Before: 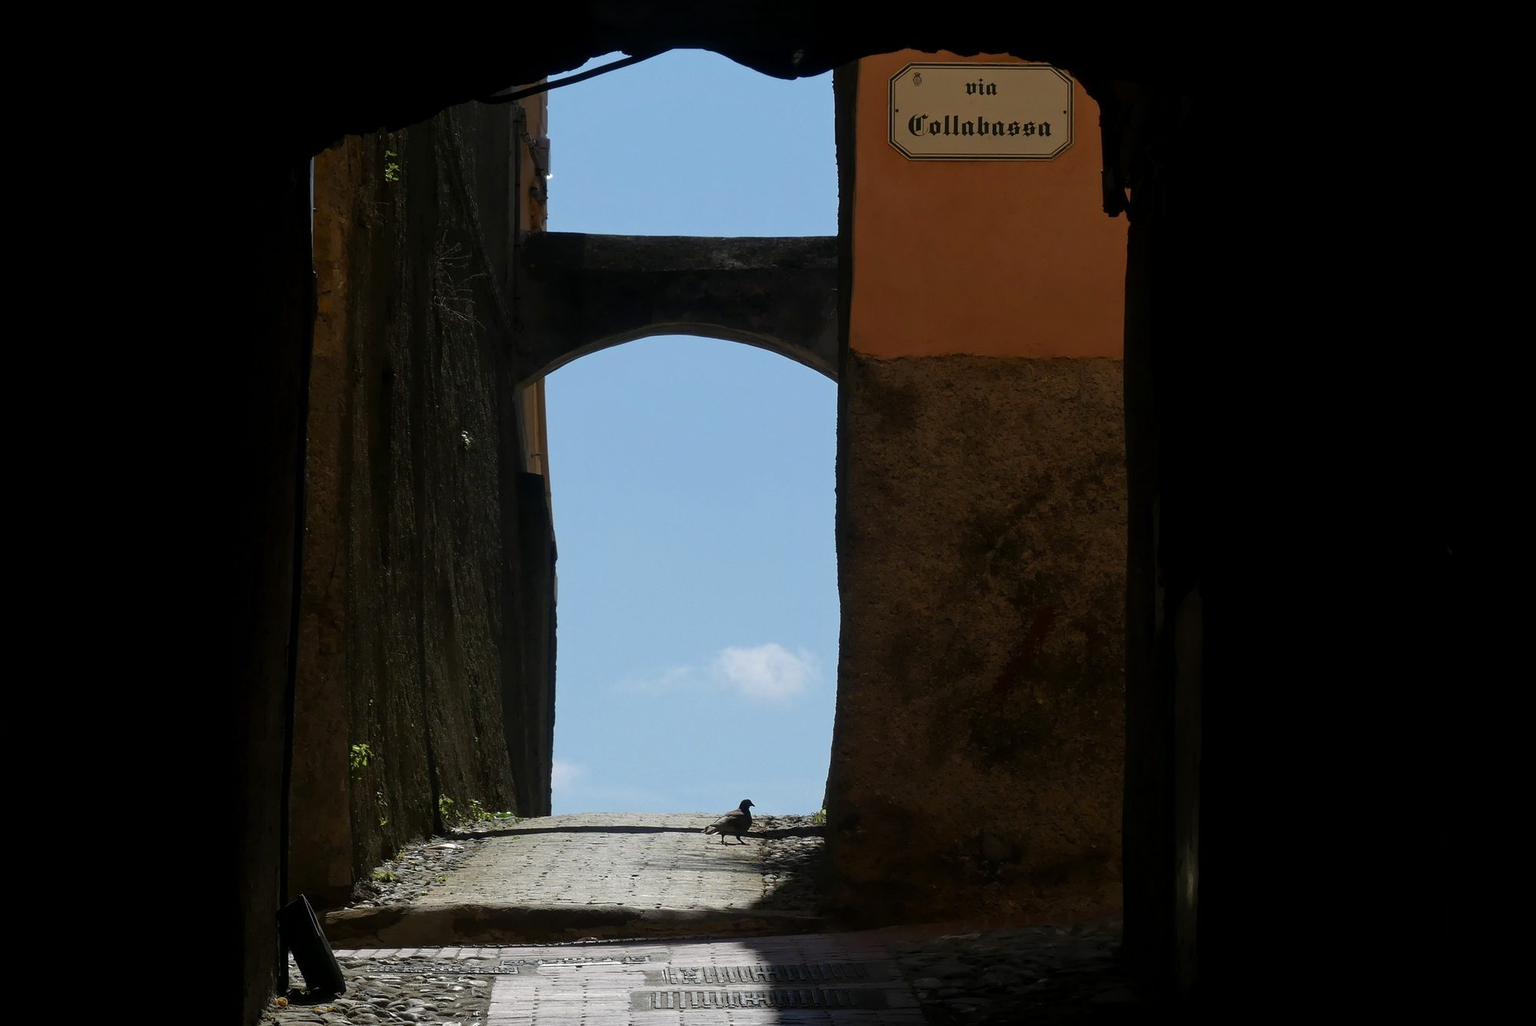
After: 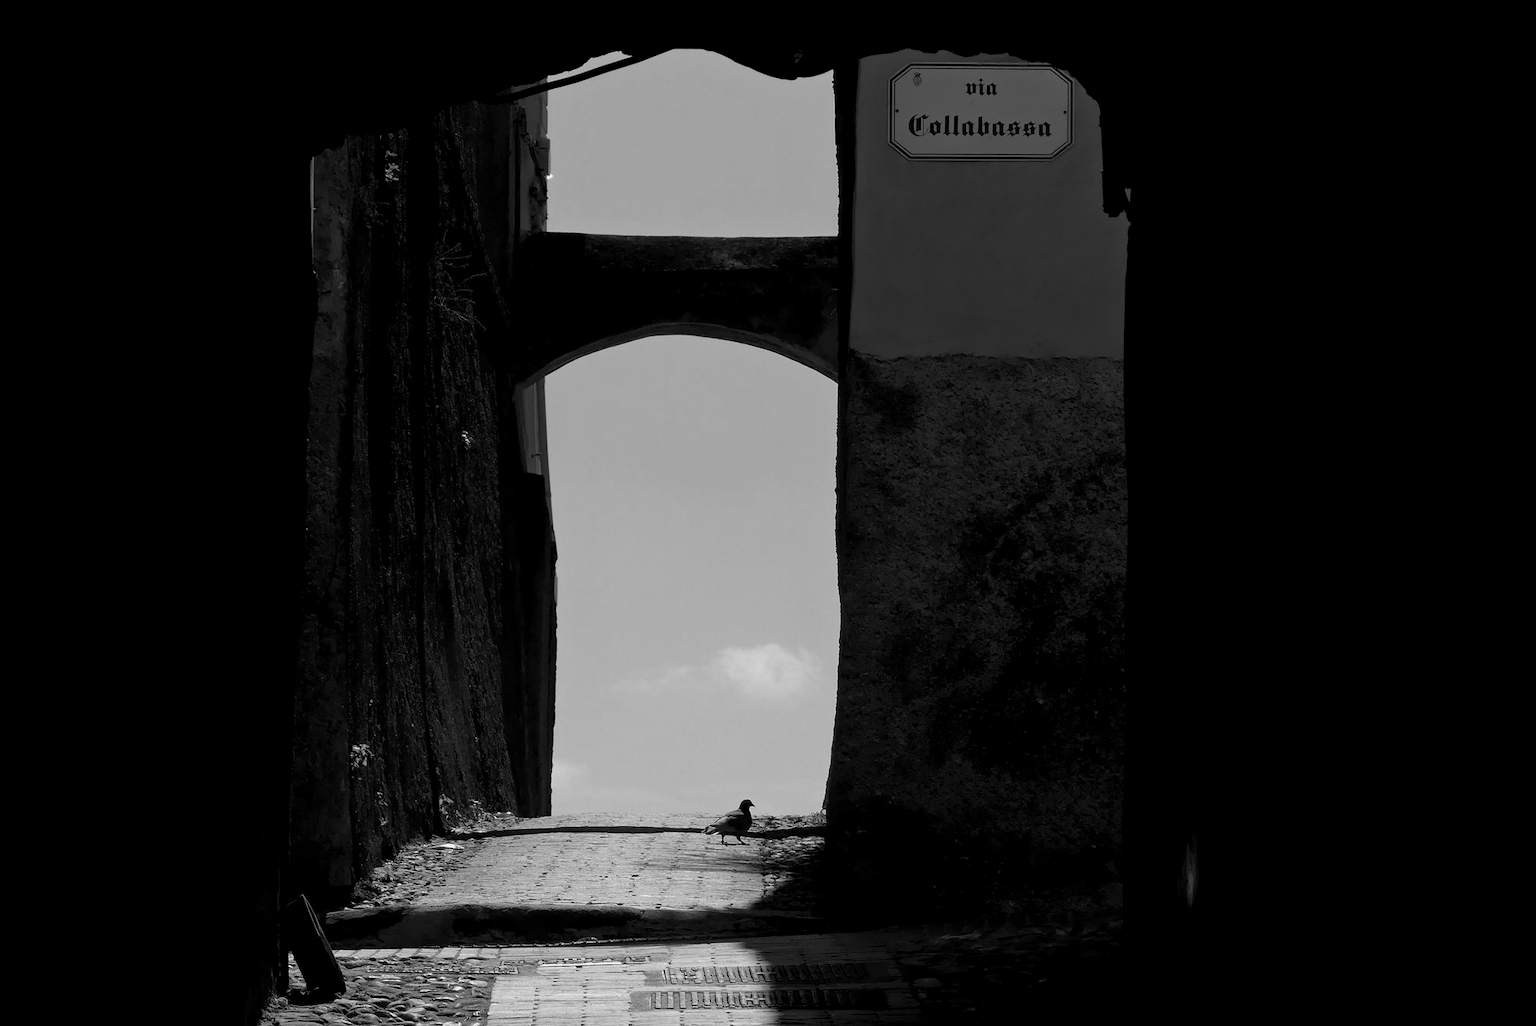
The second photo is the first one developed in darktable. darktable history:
color balance rgb: shadows lift › chroma 1%, shadows lift › hue 240.84°, highlights gain › chroma 2%, highlights gain › hue 73.2°, global offset › luminance -0.5%, perceptual saturation grading › global saturation 20%, perceptual saturation grading › highlights -25%, perceptual saturation grading › shadows 50%, global vibrance 15%
monochrome: a -11.7, b 1.62, size 0.5, highlights 0.38
